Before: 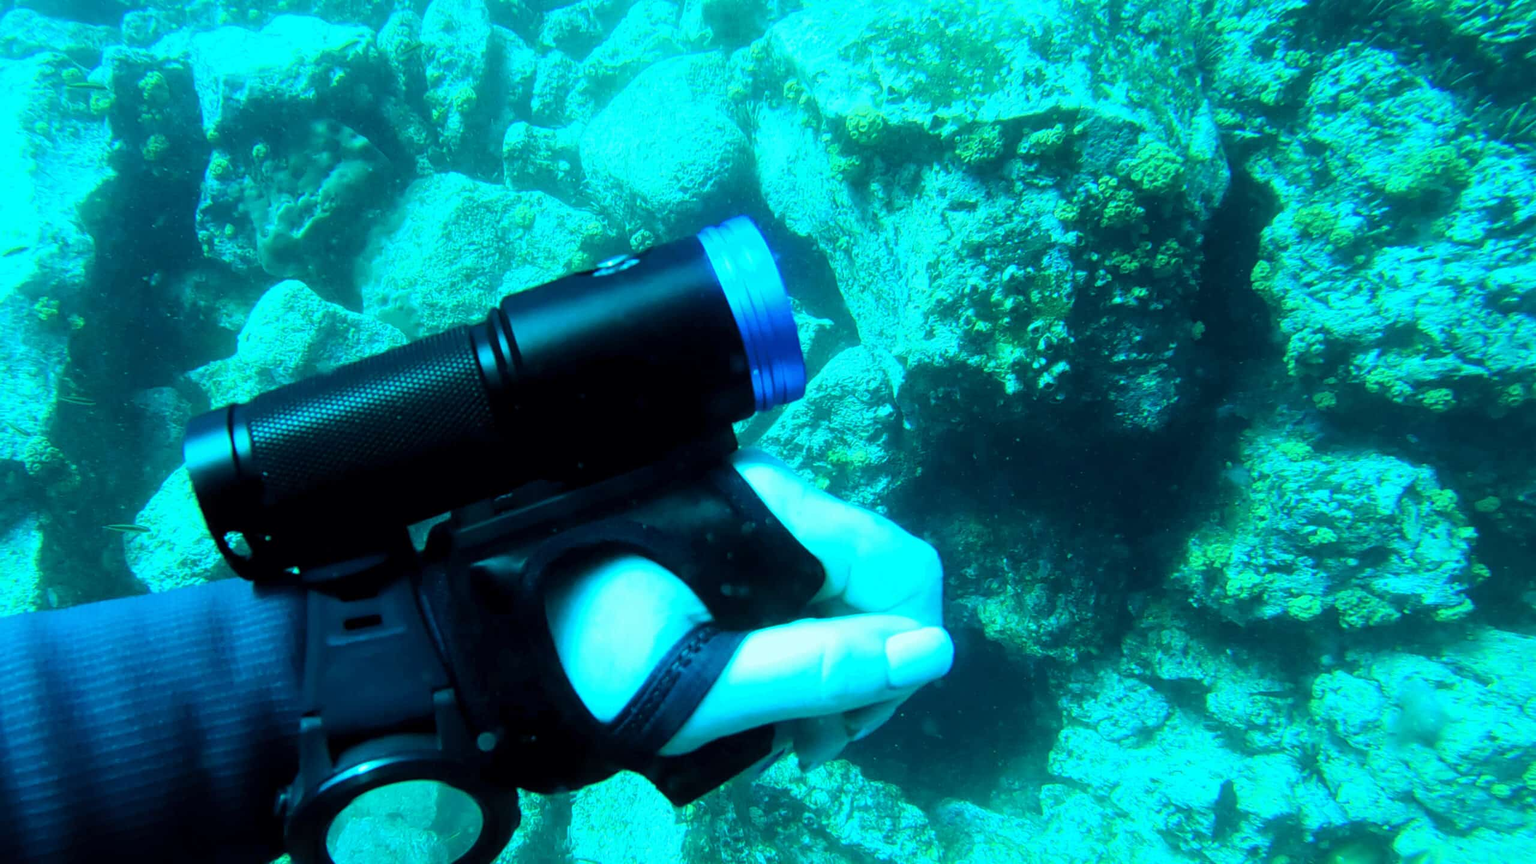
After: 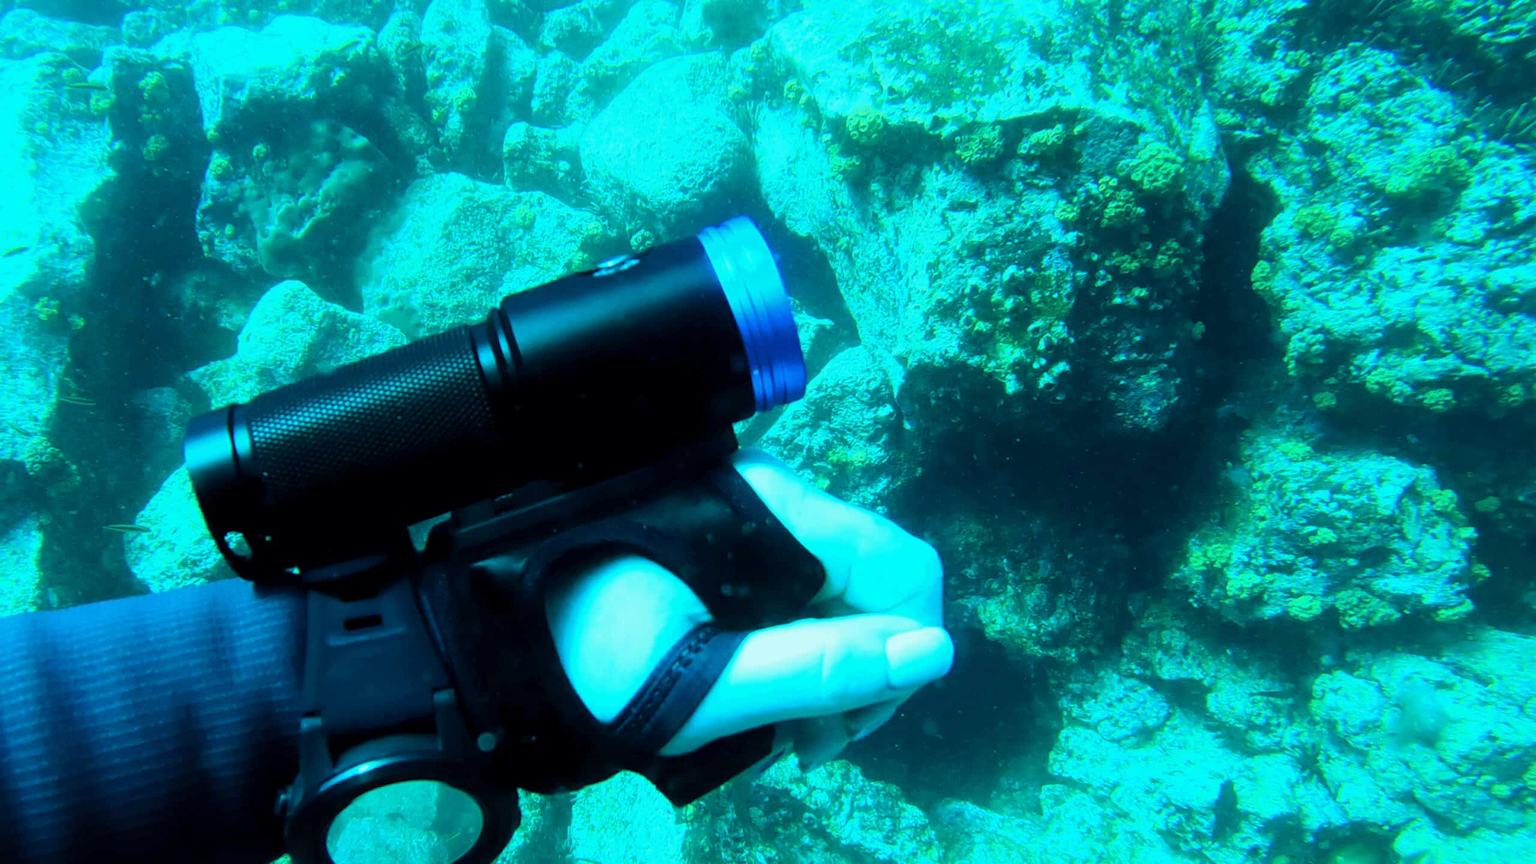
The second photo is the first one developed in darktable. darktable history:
exposure: exposure -0.057 EV, compensate exposure bias true, compensate highlight preservation false
